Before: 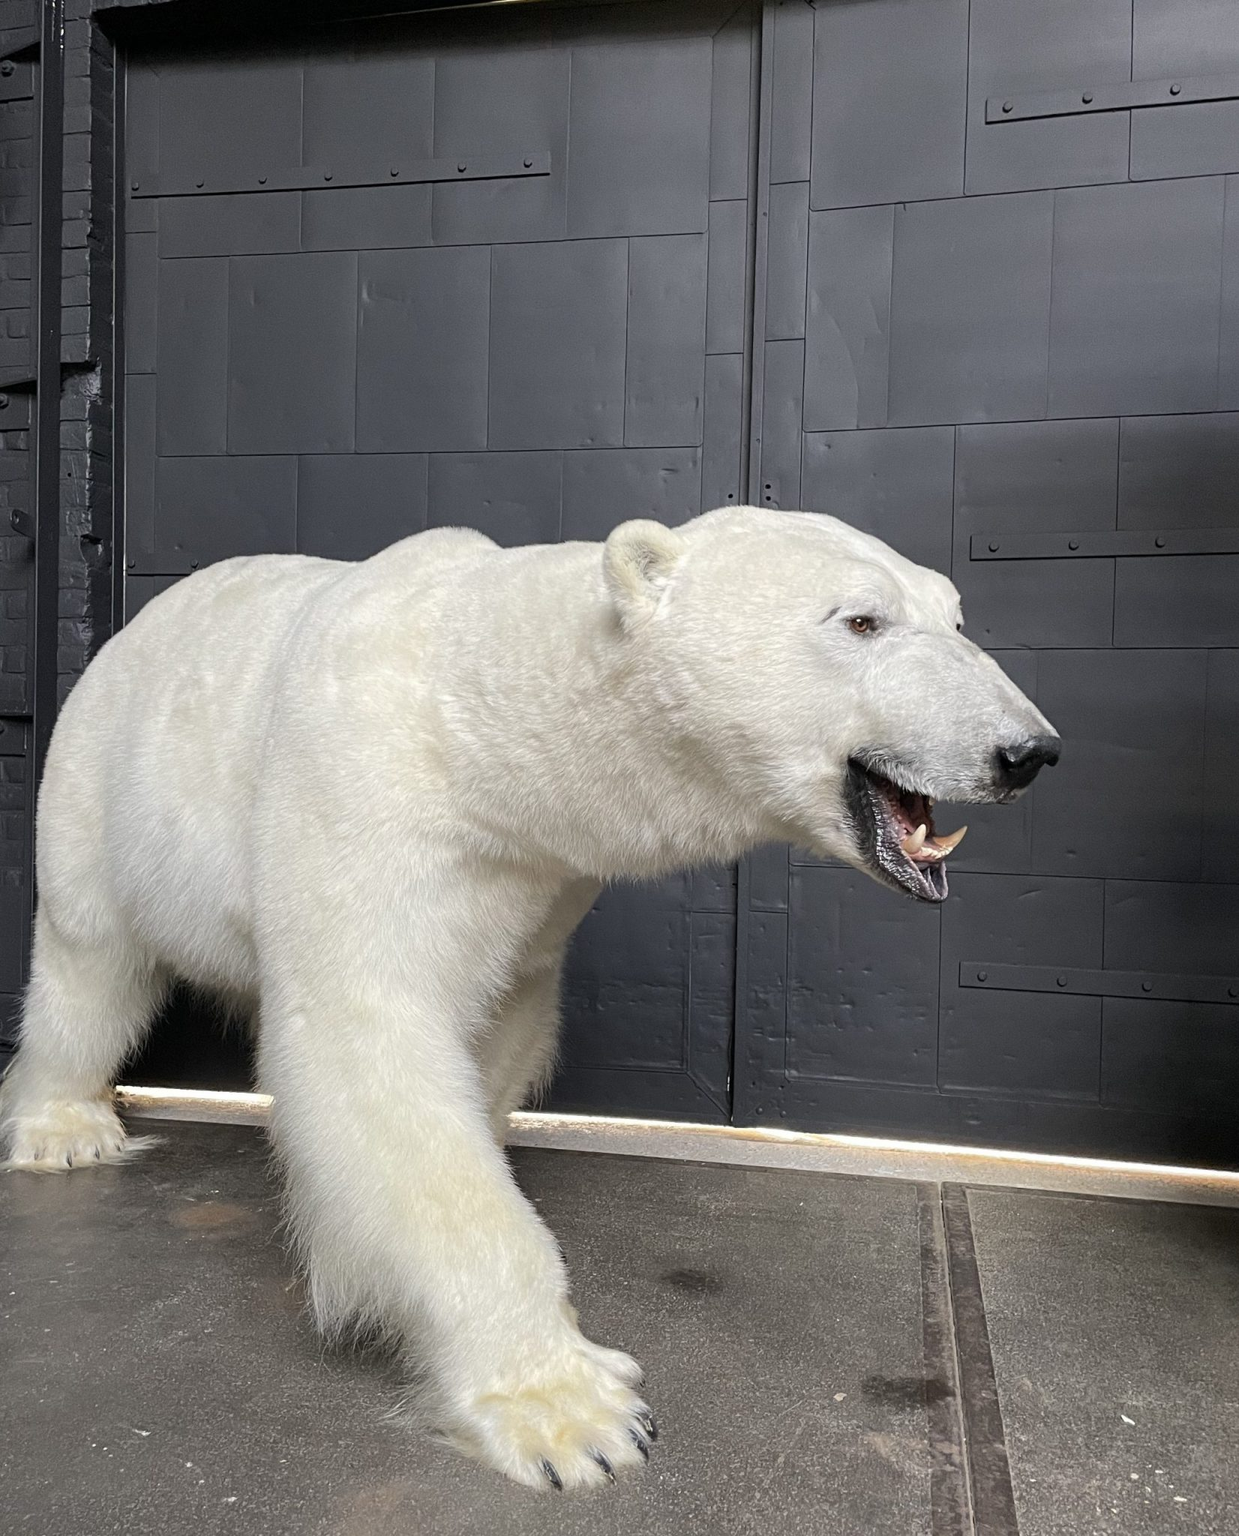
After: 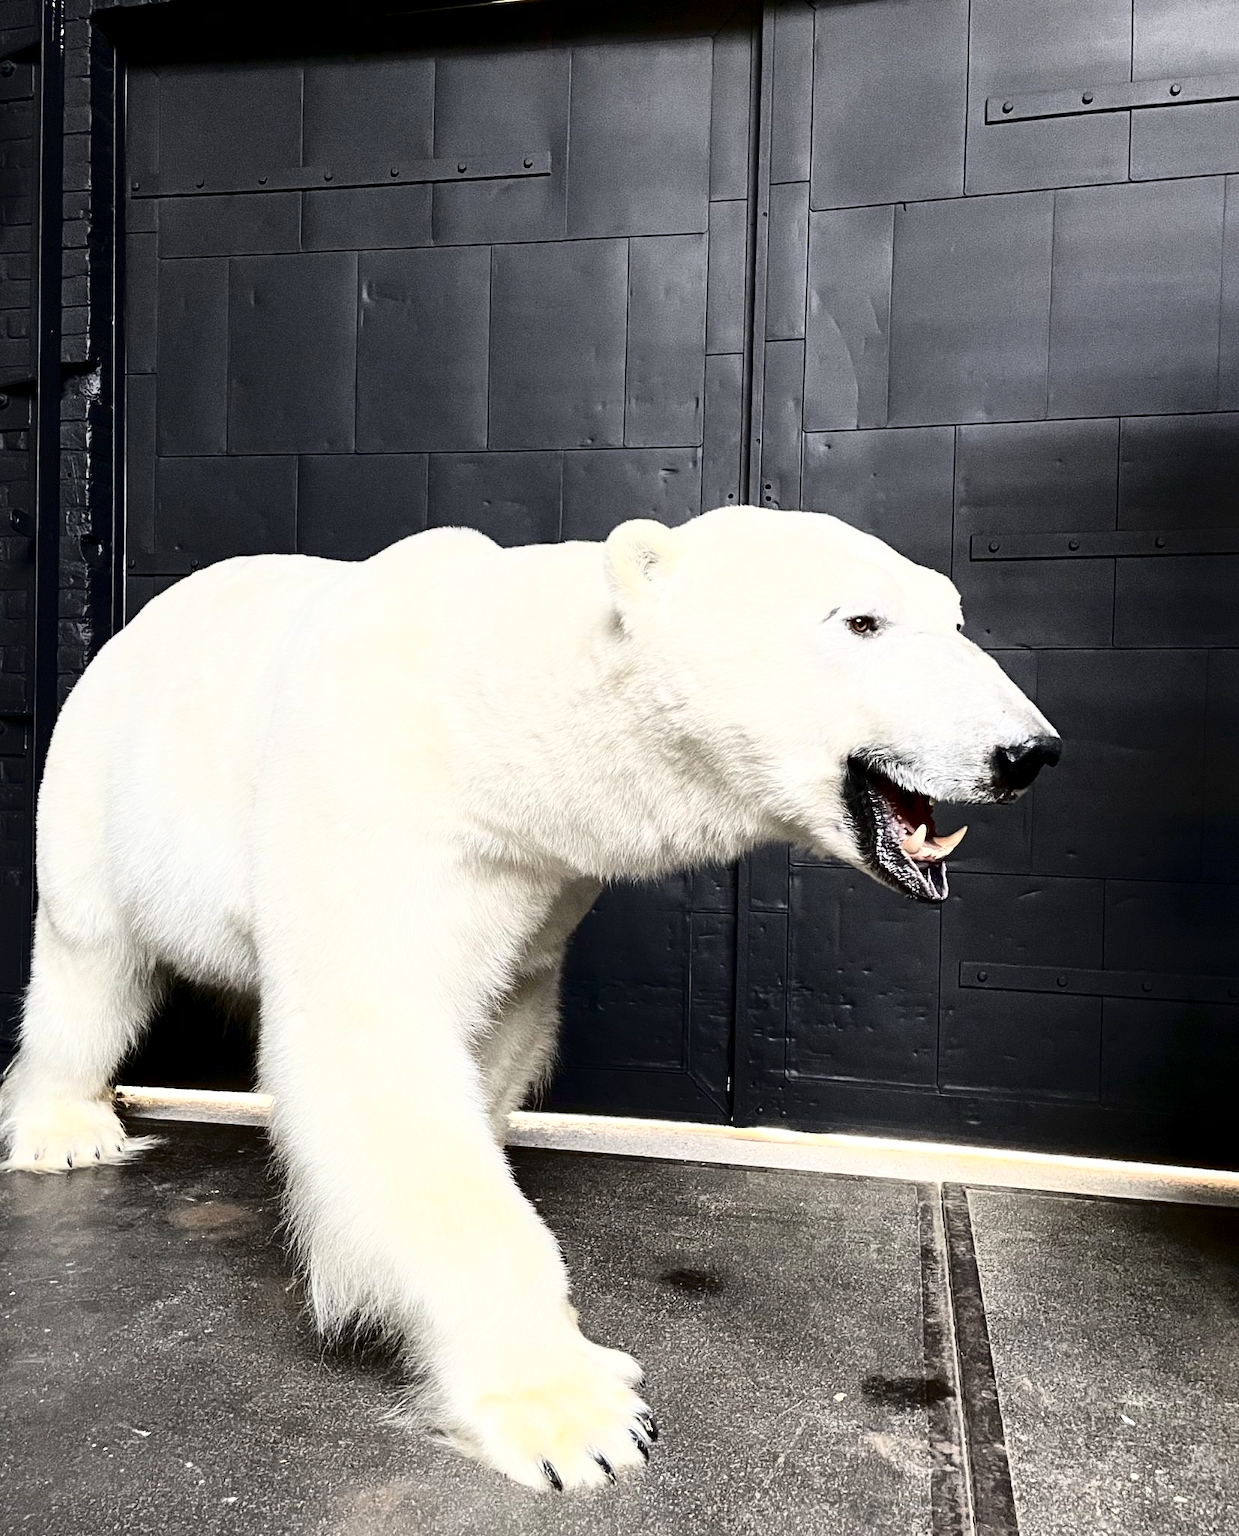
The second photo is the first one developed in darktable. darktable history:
local contrast: mode bilateral grid, contrast 19, coarseness 51, detail 119%, midtone range 0.2
tone curve: curves: ch0 [(0, 0) (0.003, 0.003) (0.011, 0.006) (0.025, 0.01) (0.044, 0.015) (0.069, 0.02) (0.1, 0.027) (0.136, 0.036) (0.177, 0.05) (0.224, 0.07) (0.277, 0.12) (0.335, 0.208) (0.399, 0.334) (0.468, 0.473) (0.543, 0.636) (0.623, 0.795) (0.709, 0.907) (0.801, 0.97) (0.898, 0.989) (1, 1)], color space Lab, independent channels, preserve colors none
exposure: black level correction 0.007, exposure 0.157 EV, compensate highlight preservation false
